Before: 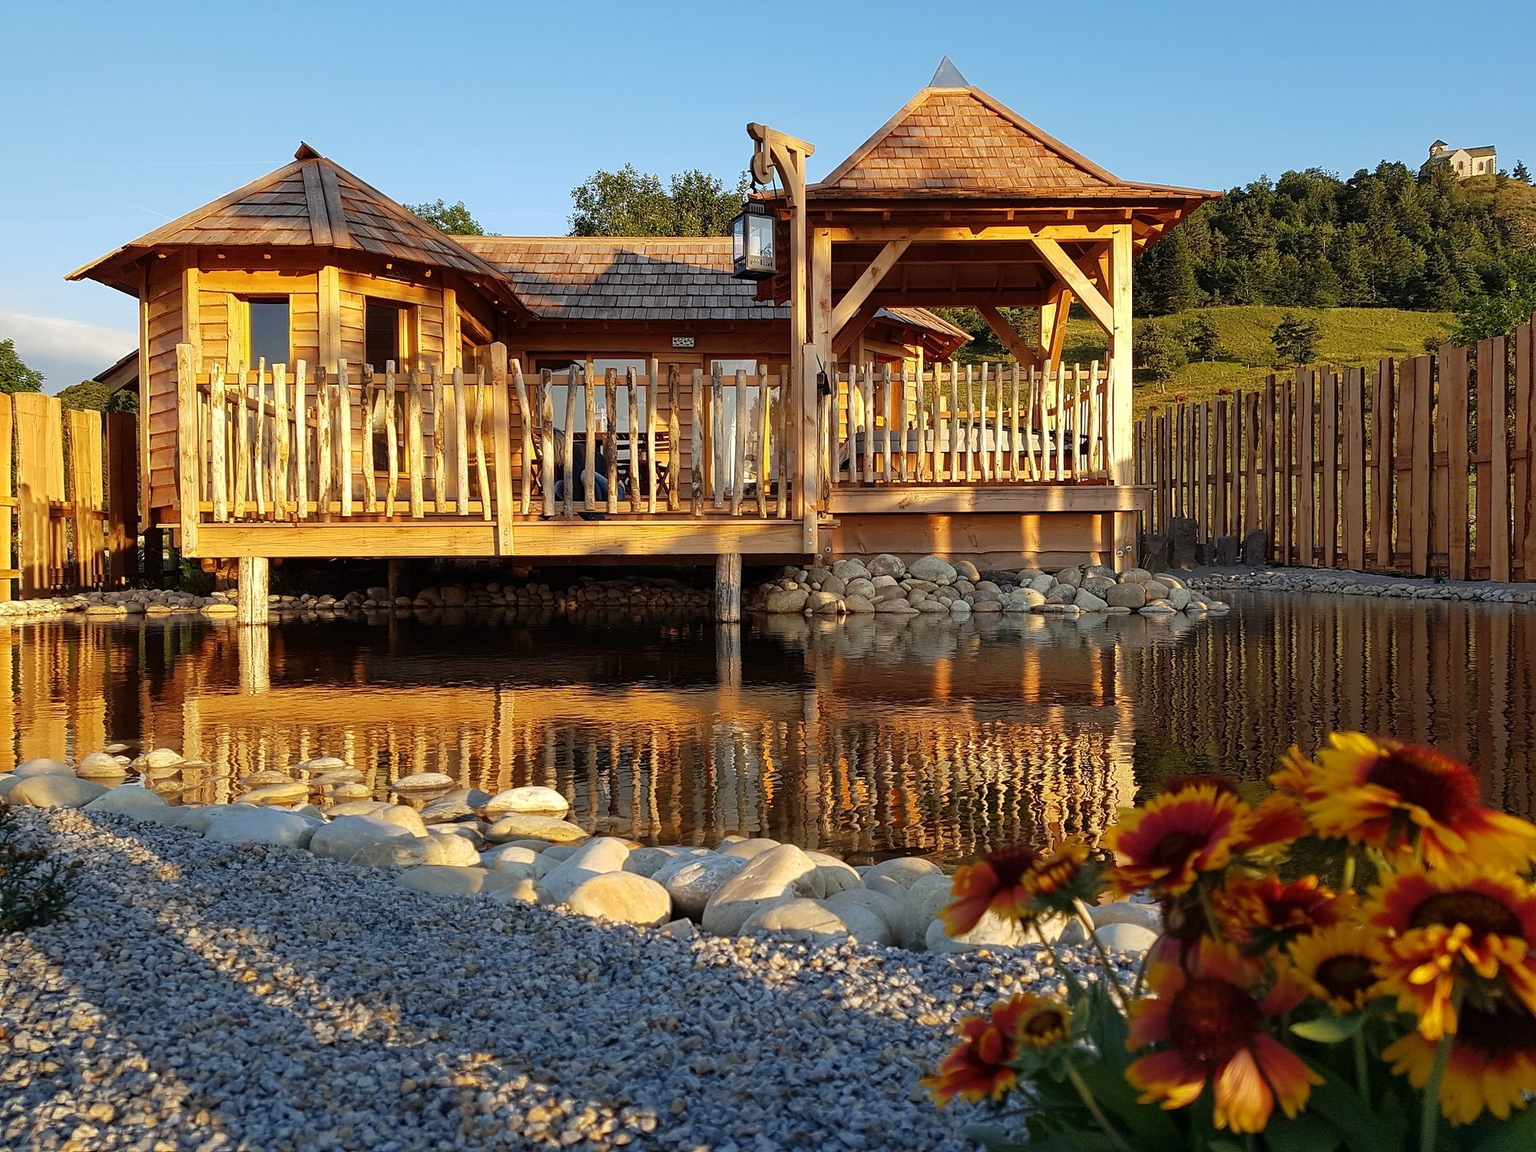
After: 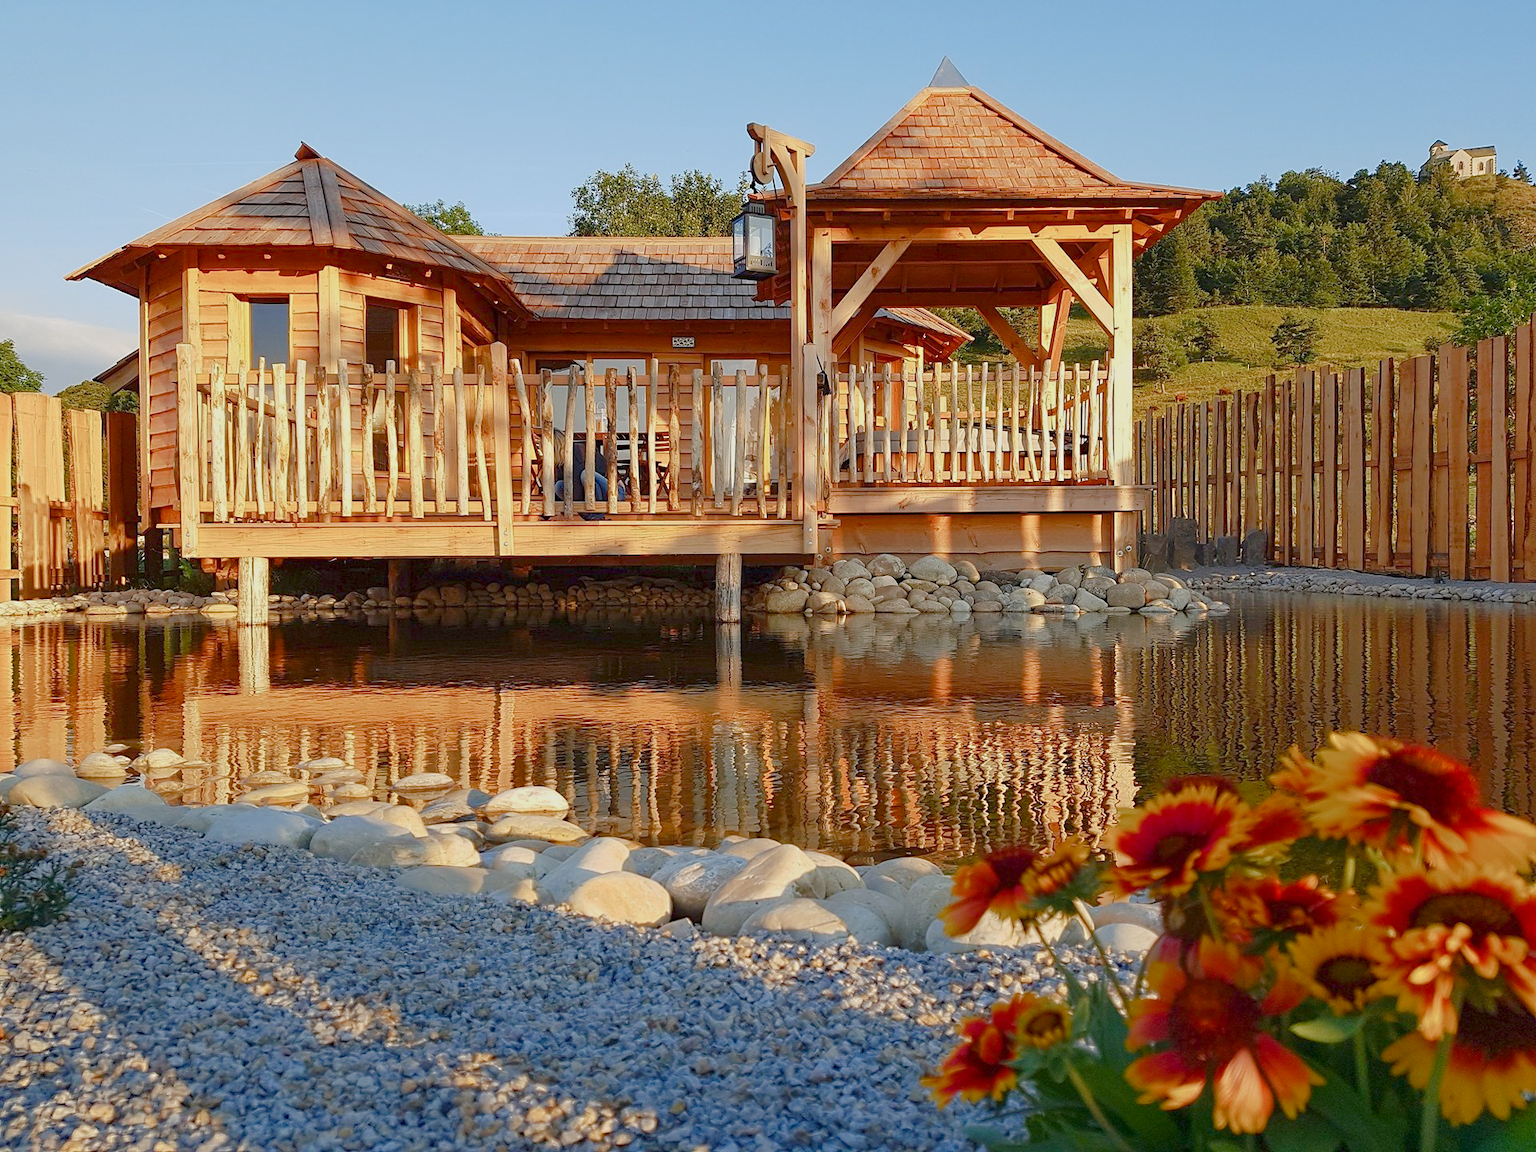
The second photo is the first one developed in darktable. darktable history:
sharpen: radius 5.325, amount 0.312, threshold 26.433
color balance rgb: shadows lift › chroma 1%, shadows lift › hue 113°, highlights gain › chroma 0.2%, highlights gain › hue 333°, perceptual saturation grading › global saturation 20%, perceptual saturation grading › highlights -50%, perceptual saturation grading › shadows 25%, contrast -30%
exposure: exposure 0.559 EV, compensate highlight preservation false
